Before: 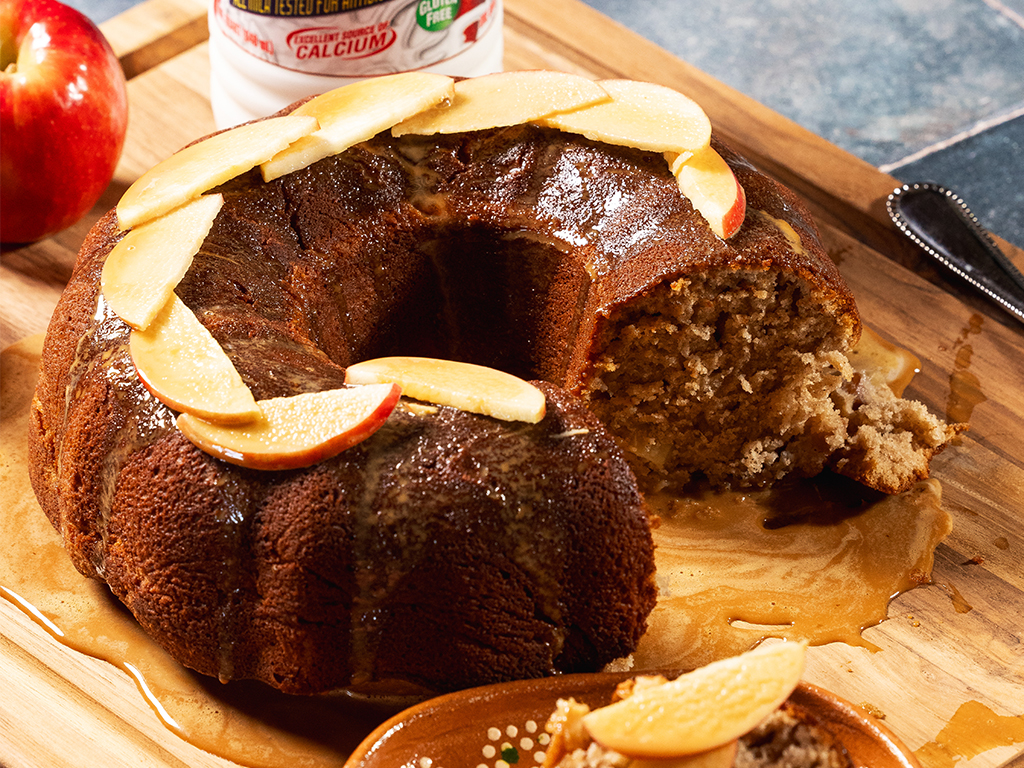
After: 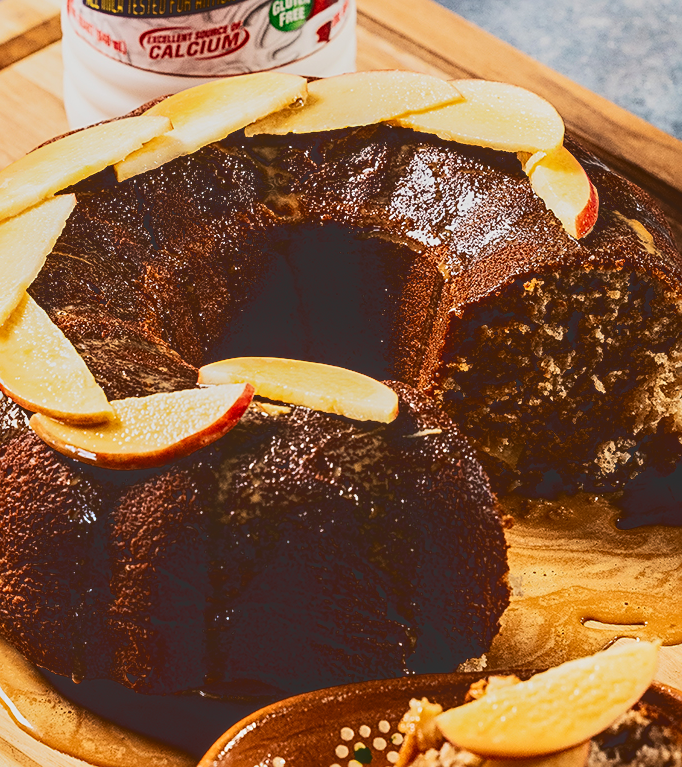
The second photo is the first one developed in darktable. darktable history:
tone curve: curves: ch0 [(0, 0.23) (0.125, 0.207) (0.245, 0.227) (0.736, 0.695) (1, 0.824)], color space Lab, independent channels, preserve colors none
sharpen: on, module defaults
local contrast: on, module defaults
crop and rotate: left 14.436%, right 18.898%
levels: levels [0.052, 0.496, 0.908]
